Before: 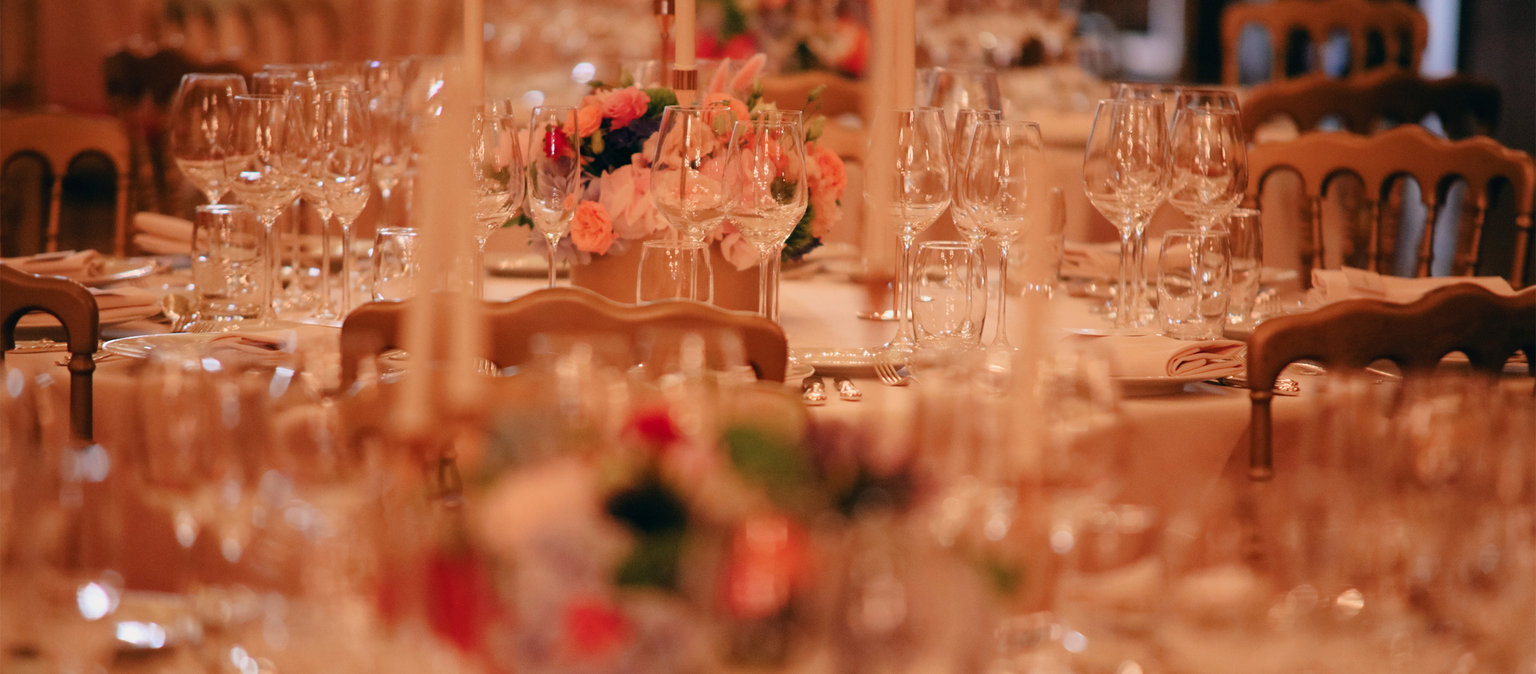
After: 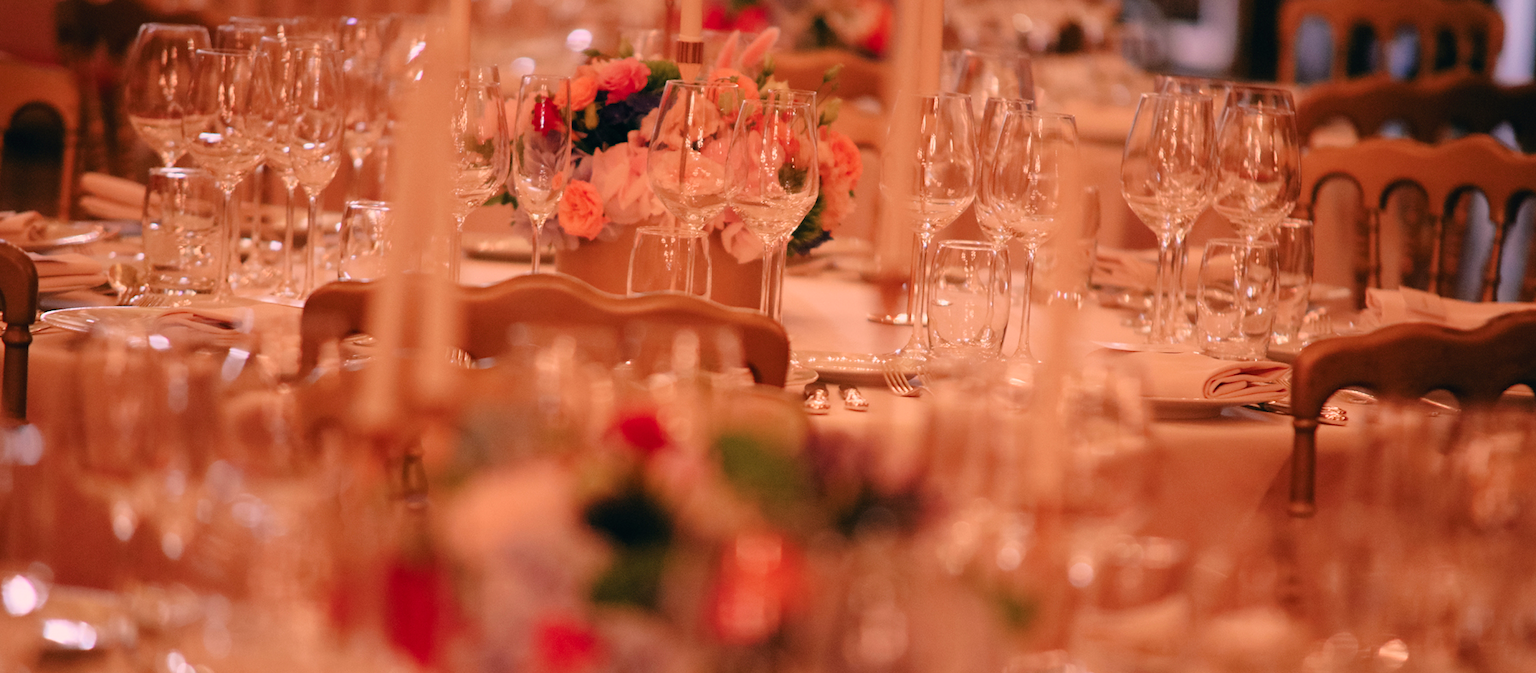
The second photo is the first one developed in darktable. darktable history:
color correction: highlights a* 14.52, highlights b* 4.84
crop and rotate: angle -2.38°
